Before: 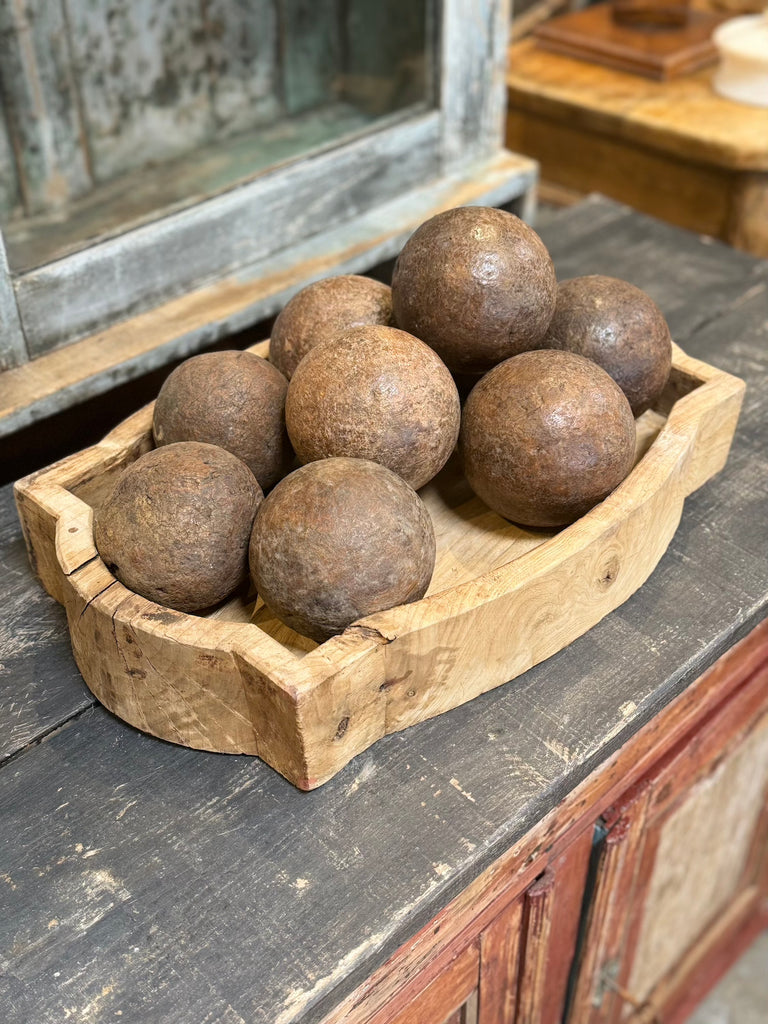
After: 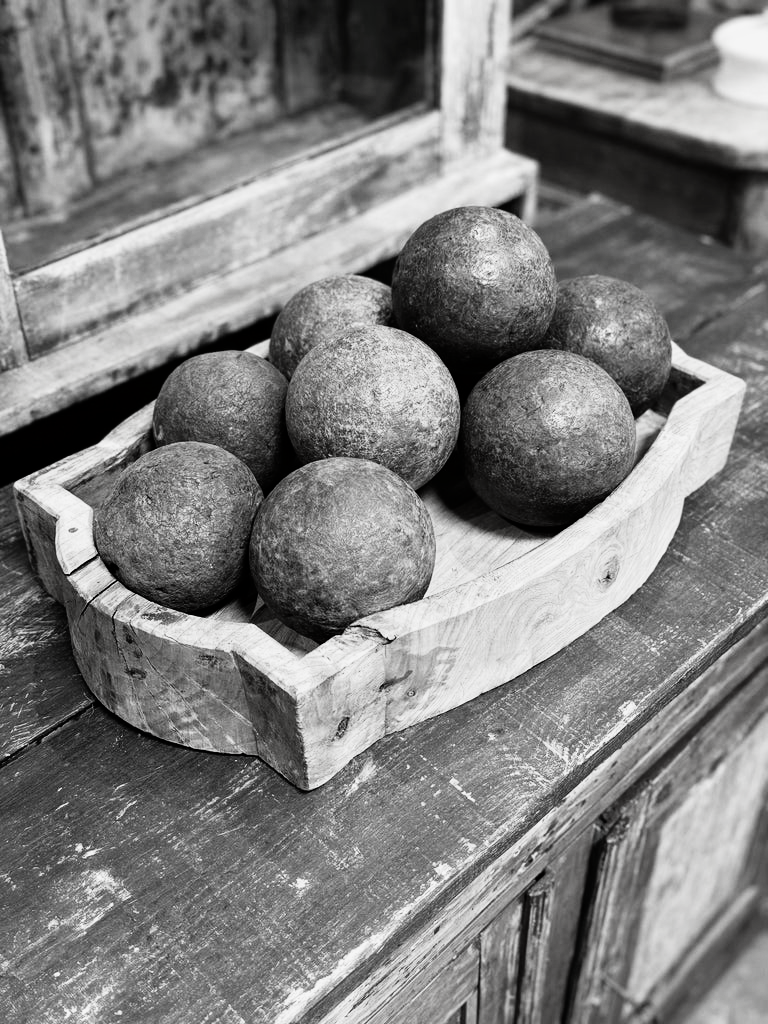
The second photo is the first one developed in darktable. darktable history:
contrast brightness saturation: contrast -0.028, brightness -0.579, saturation -0.985
base curve: curves: ch0 [(0, 0) (0.032, 0.037) (0.105, 0.228) (0.435, 0.76) (0.856, 0.983) (1, 1)], preserve colors none
